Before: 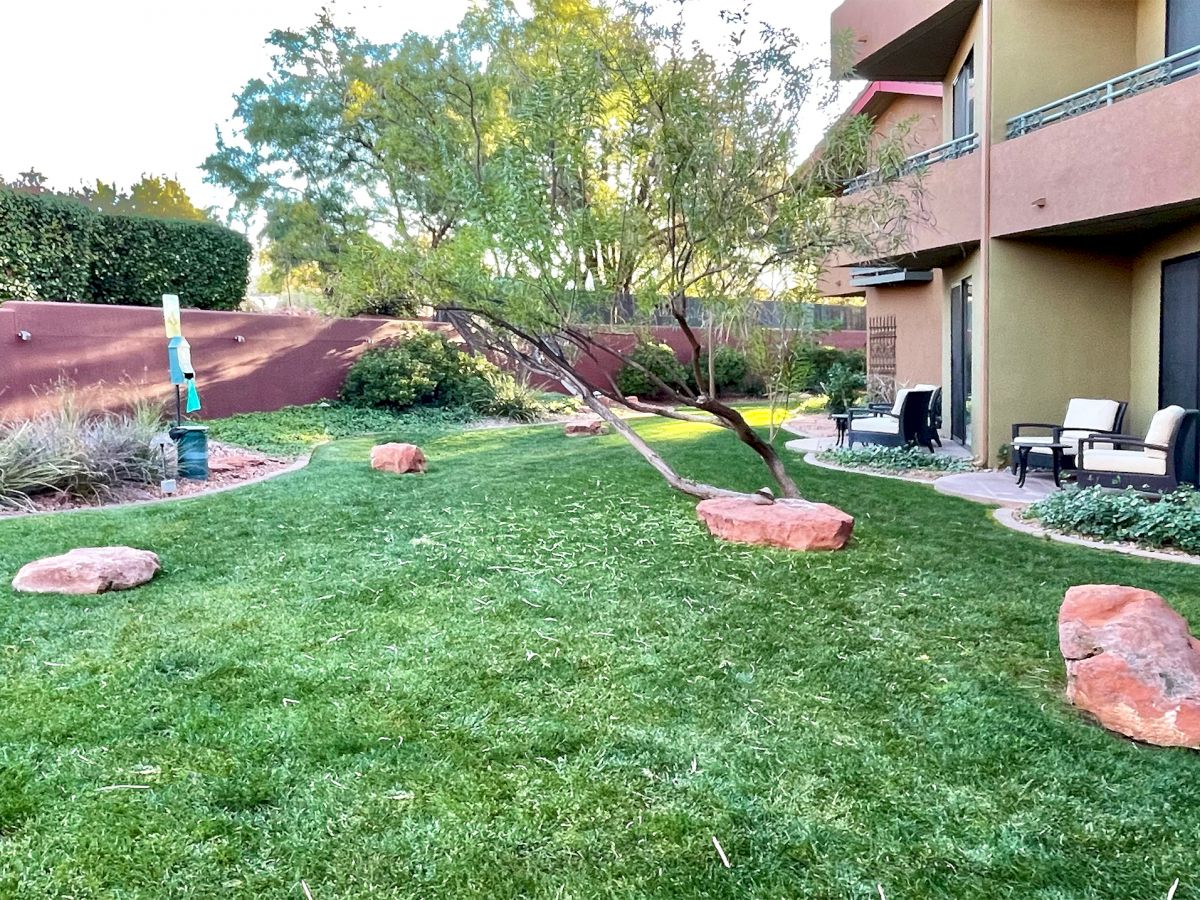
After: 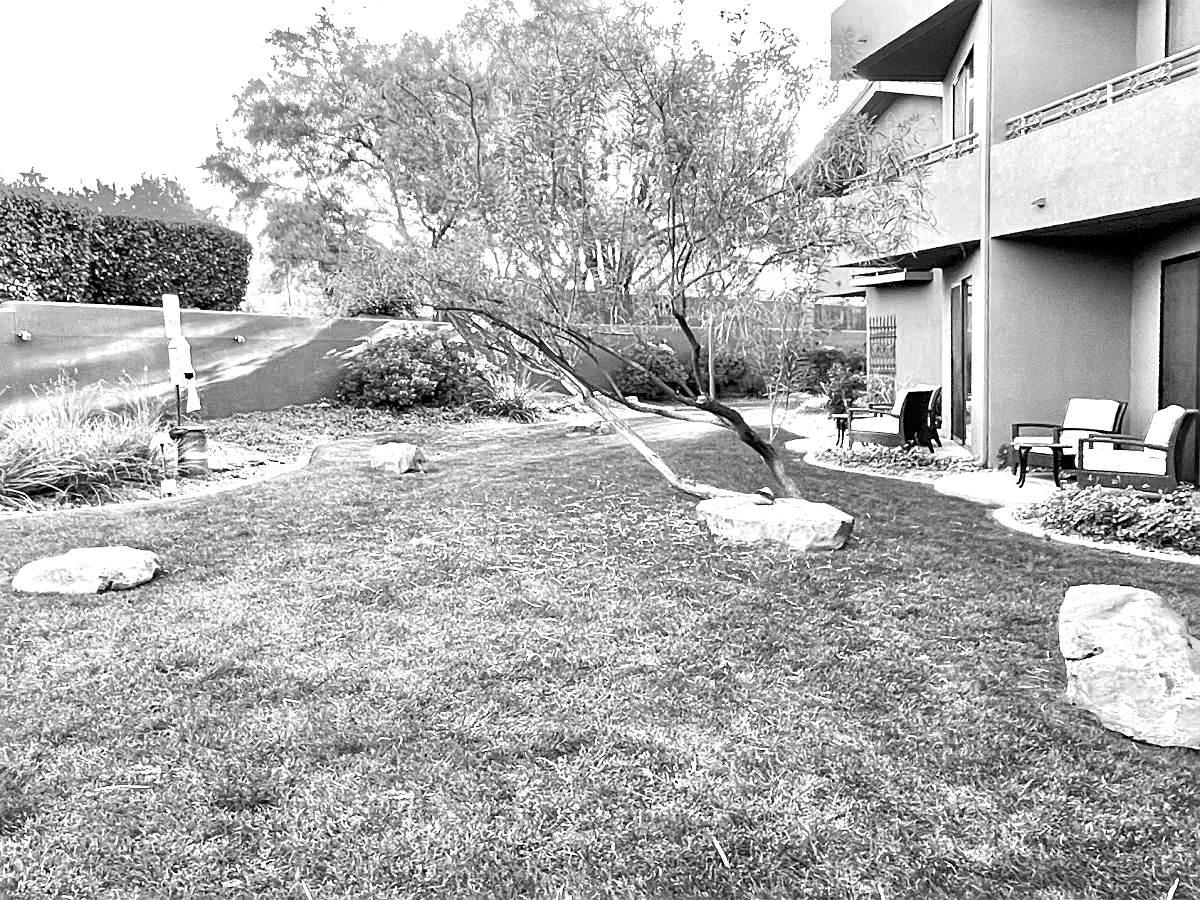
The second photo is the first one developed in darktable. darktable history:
color zones: curves: ch0 [(0, 0.613) (0.01, 0.613) (0.245, 0.448) (0.498, 0.529) (0.642, 0.665) (0.879, 0.777) (0.99, 0.613)]; ch1 [(0, 0) (0.143, 0) (0.286, 0) (0.429, 0) (0.571, 0) (0.714, 0) (0.857, 0)]
exposure: exposure 0.638 EV, compensate exposure bias true, compensate highlight preservation false
sharpen: on, module defaults
